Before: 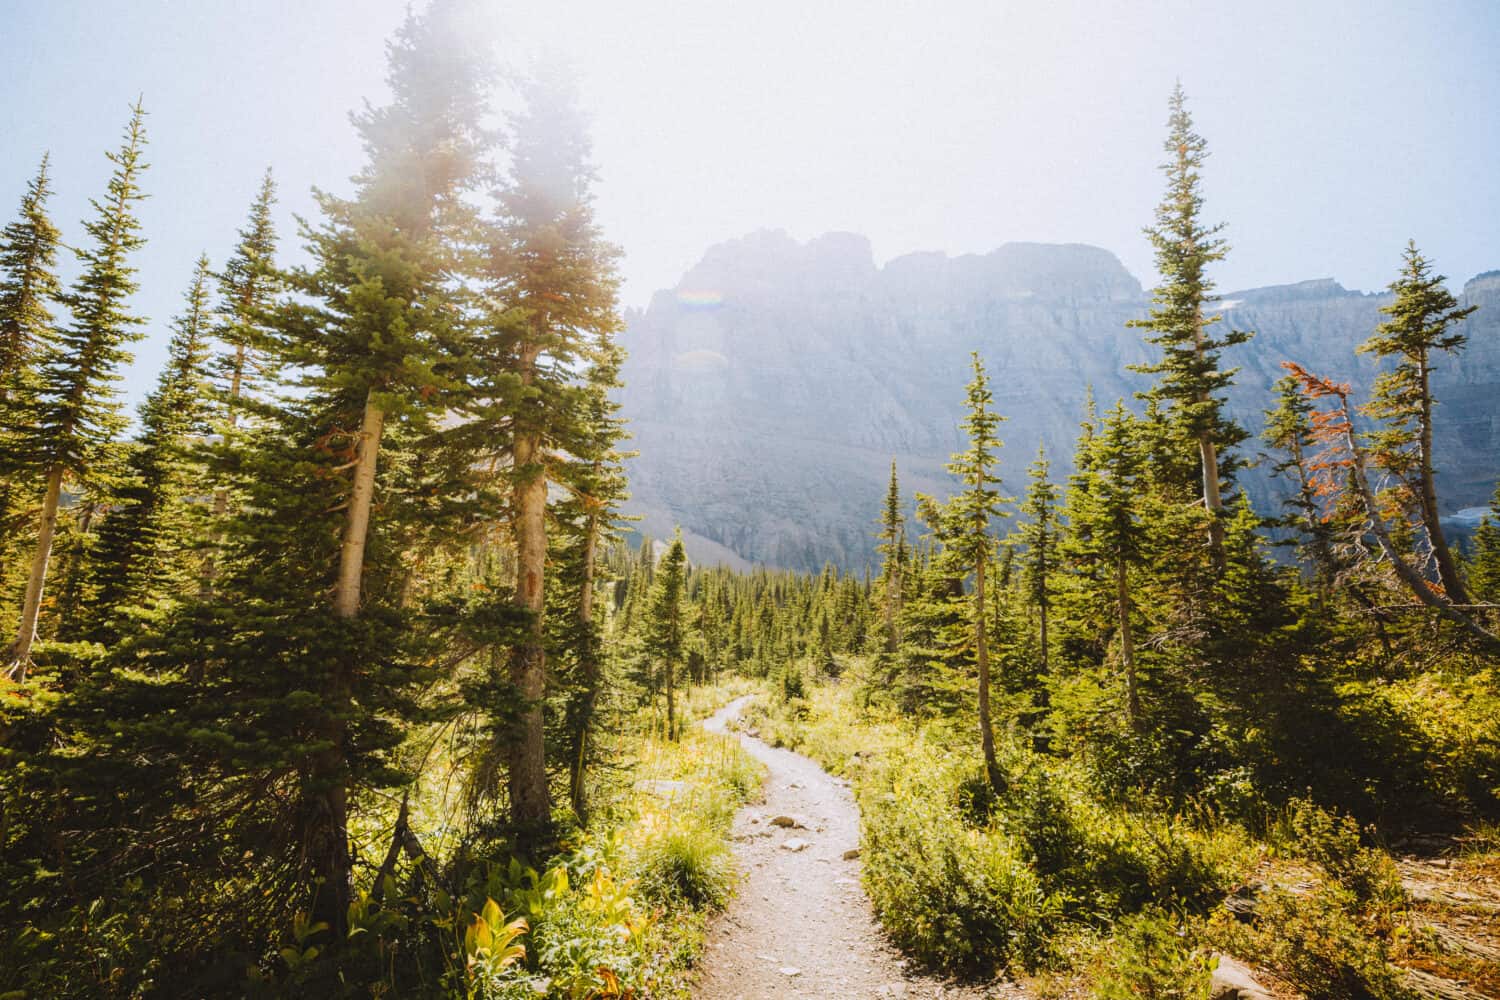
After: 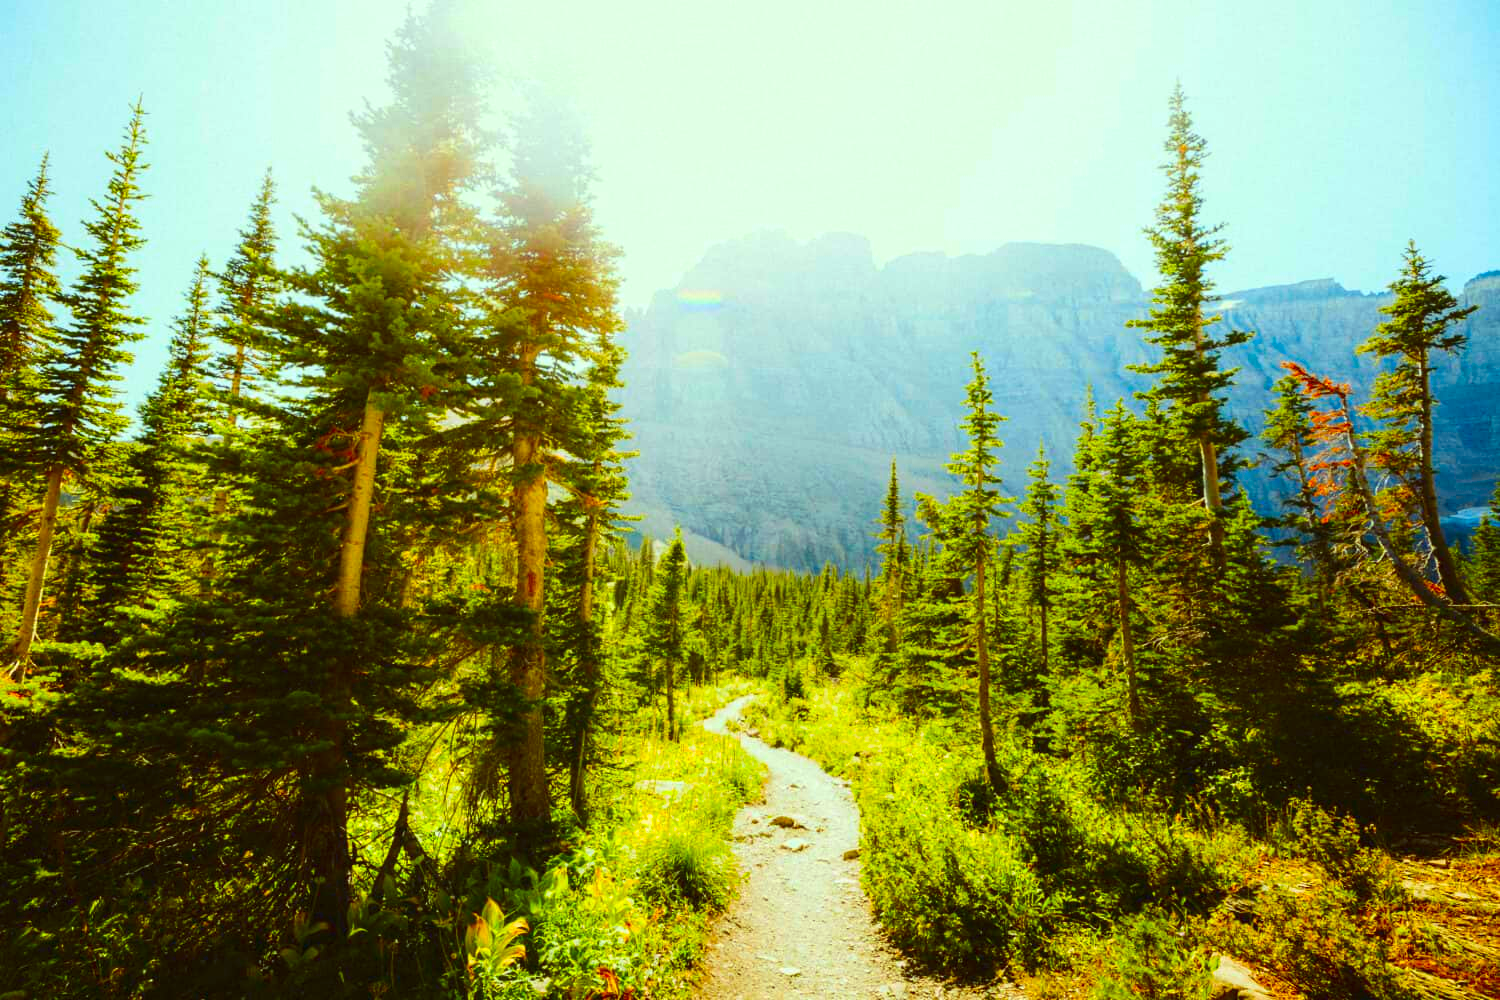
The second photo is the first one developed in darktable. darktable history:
exposure: exposure 0.202 EV, compensate exposure bias true, compensate highlight preservation false
color correction: highlights a* -10.93, highlights b* 9.87, saturation 1.72
contrast brightness saturation: contrast 0.128, brightness -0.062, saturation 0.153
